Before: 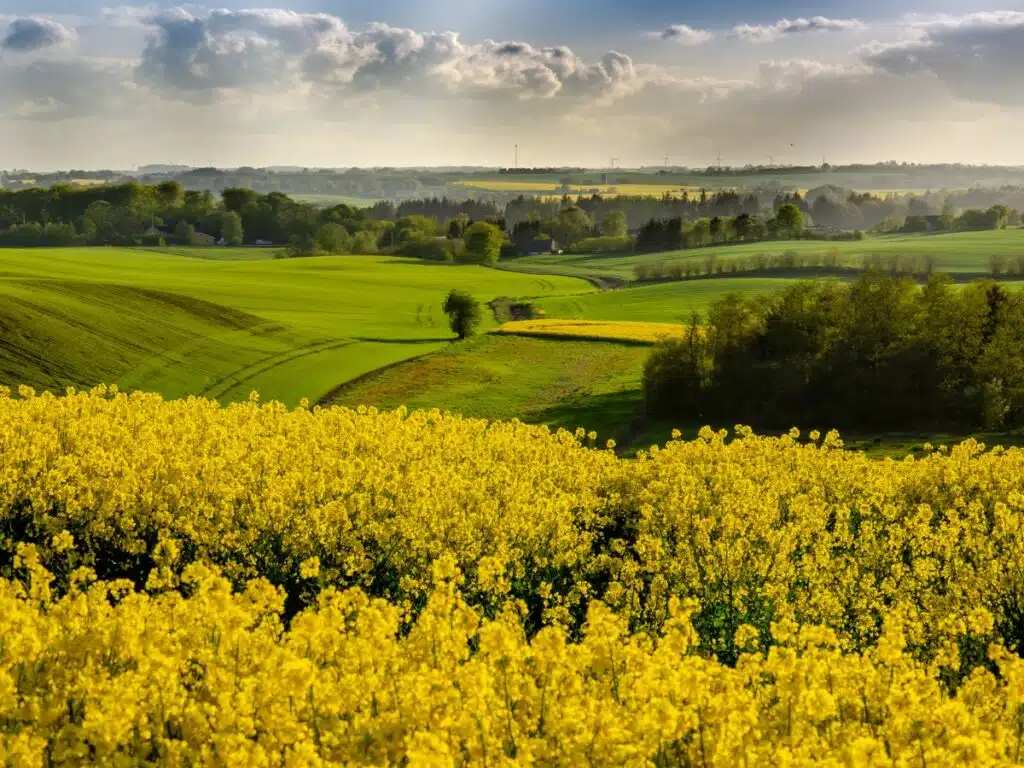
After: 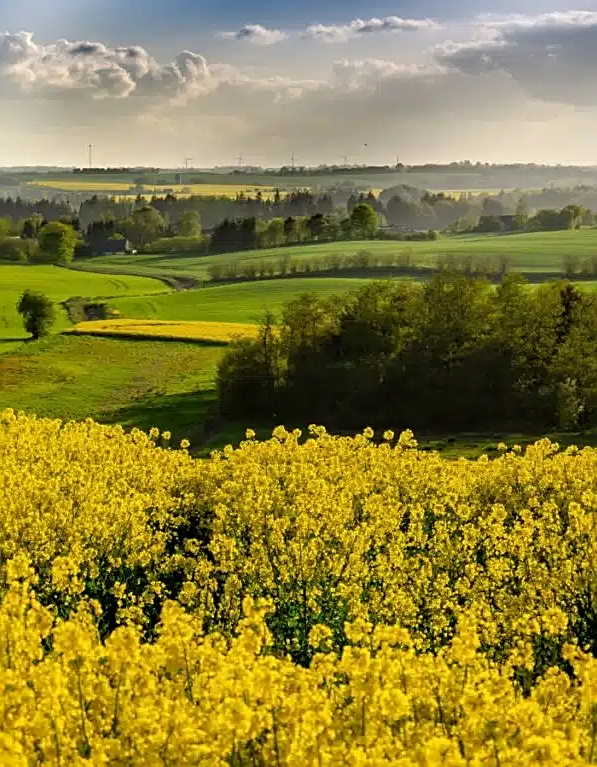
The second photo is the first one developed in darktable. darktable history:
shadows and highlights: shadows 37.79, highlights -27.05, soften with gaussian
sharpen: on, module defaults
crop: left 41.607%
